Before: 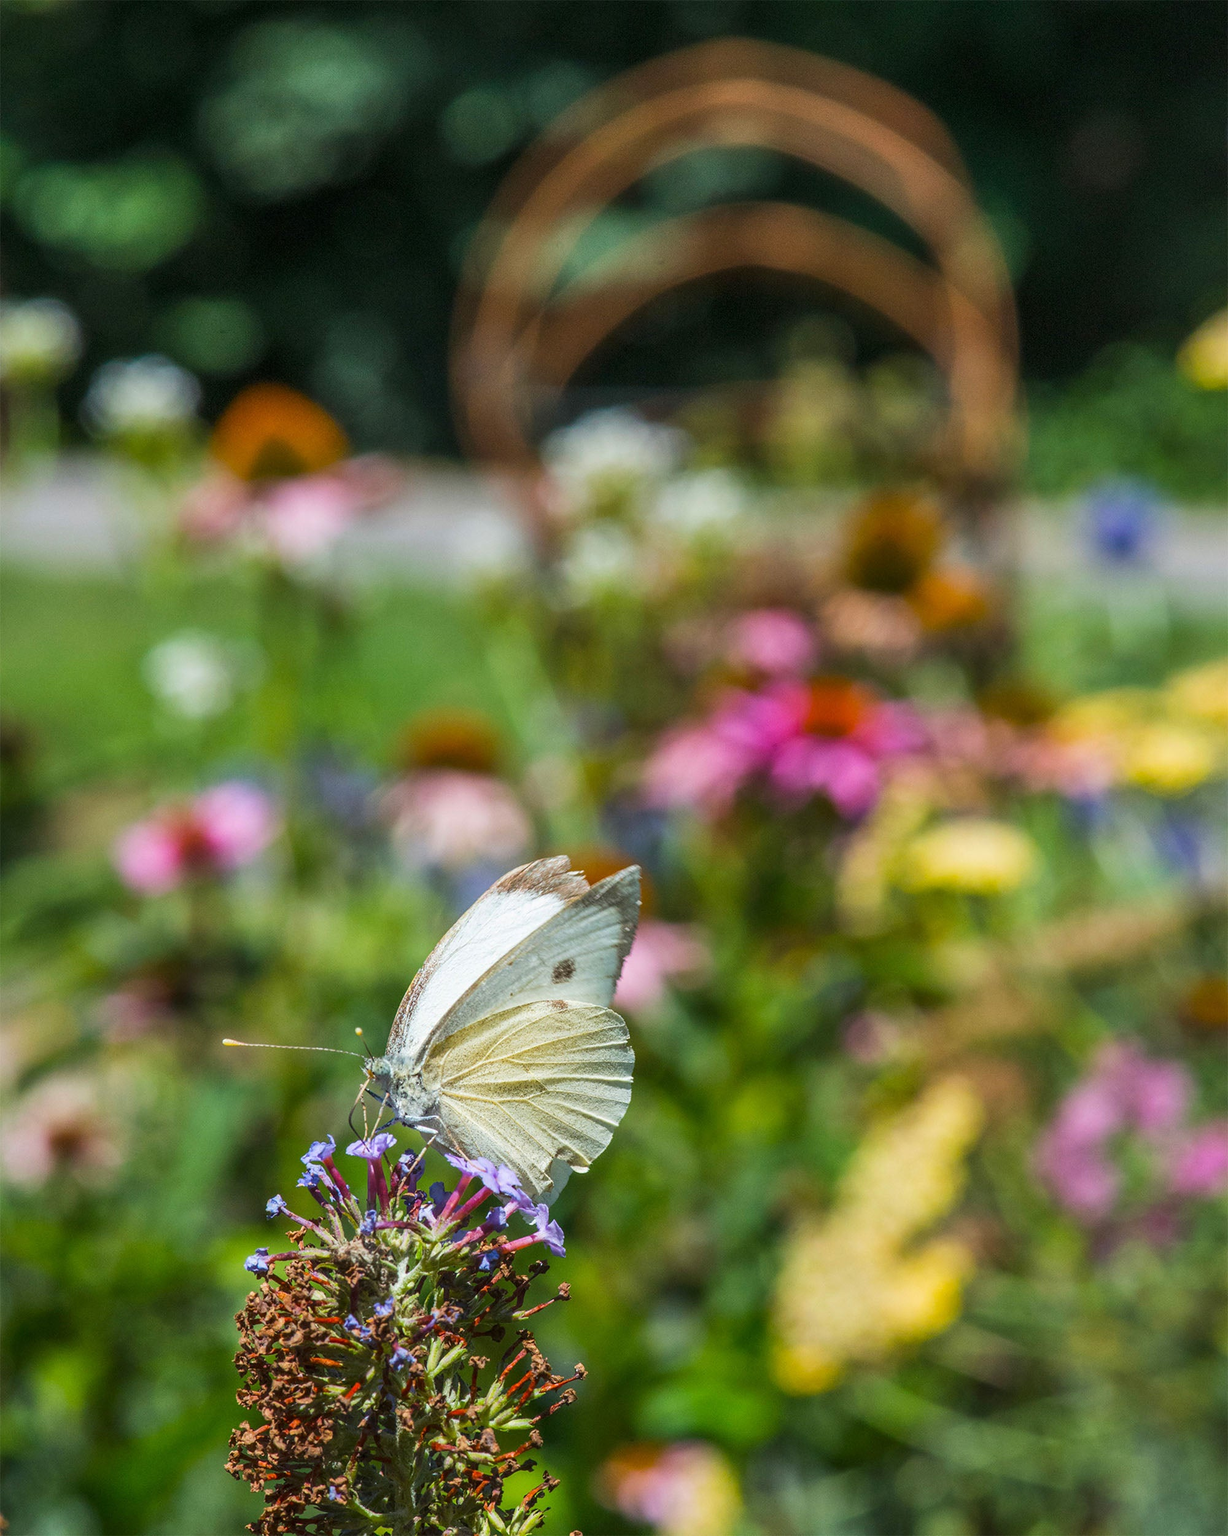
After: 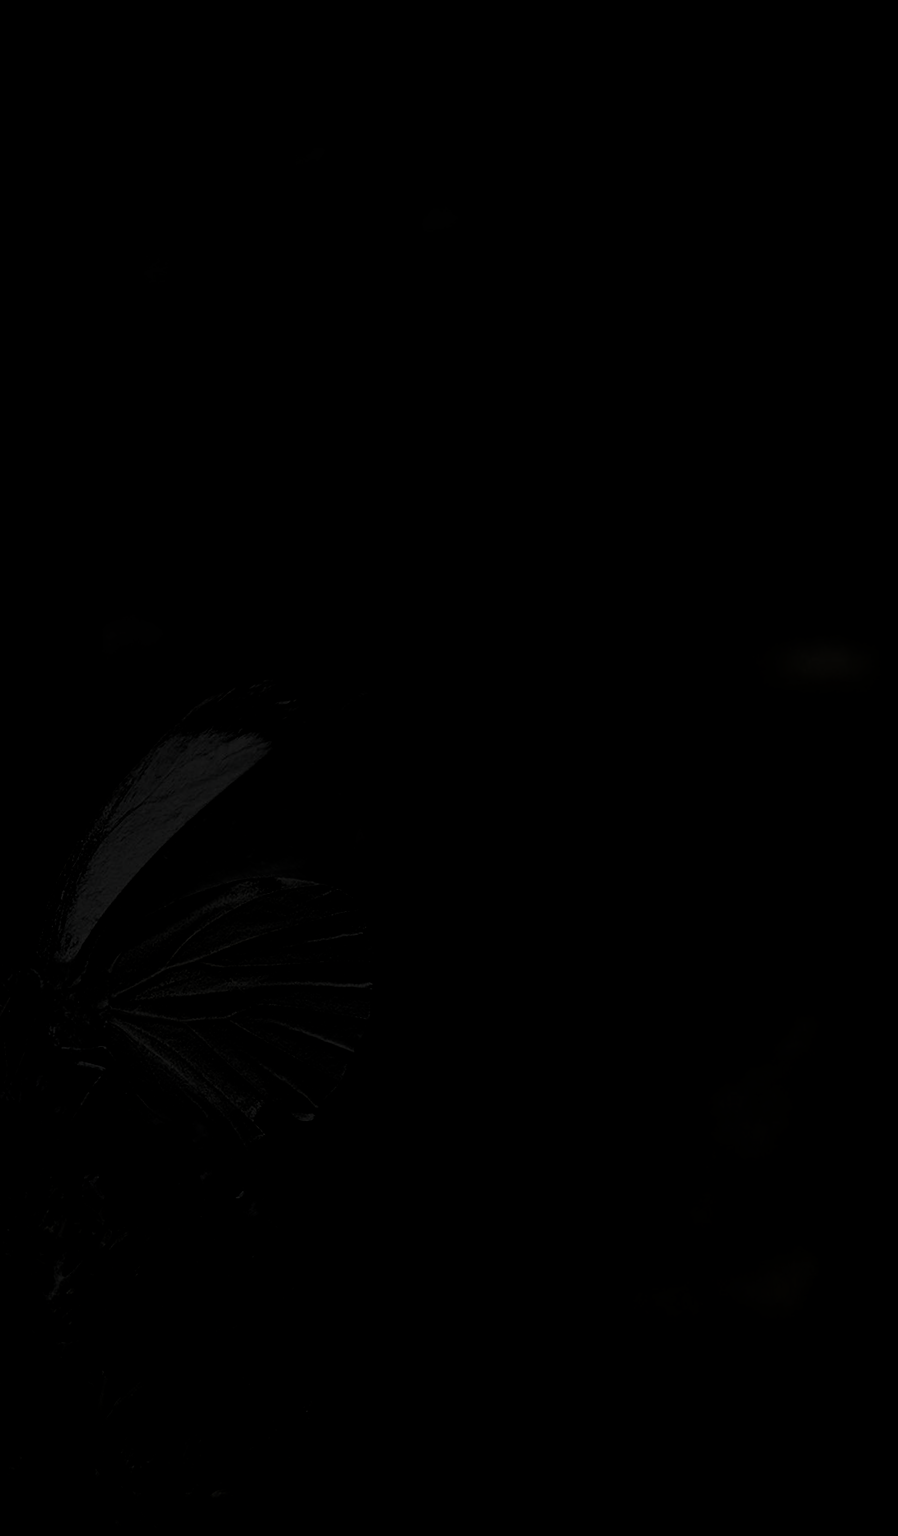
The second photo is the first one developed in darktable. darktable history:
rotate and perspective: rotation -1.68°, lens shift (vertical) -0.146, crop left 0.049, crop right 0.912, crop top 0.032, crop bottom 0.96
shadows and highlights: shadows 0, highlights 40
levels: levels [0.721, 0.937, 0.997]
crop and rotate: left 28.256%, top 17.734%, right 12.656%, bottom 3.573%
color balance rgb: perceptual saturation grading › global saturation 30%, global vibrance 20%
filmic rgb: black relative exposure -7.65 EV, white relative exposure 4.56 EV, hardness 3.61, contrast 1.106
